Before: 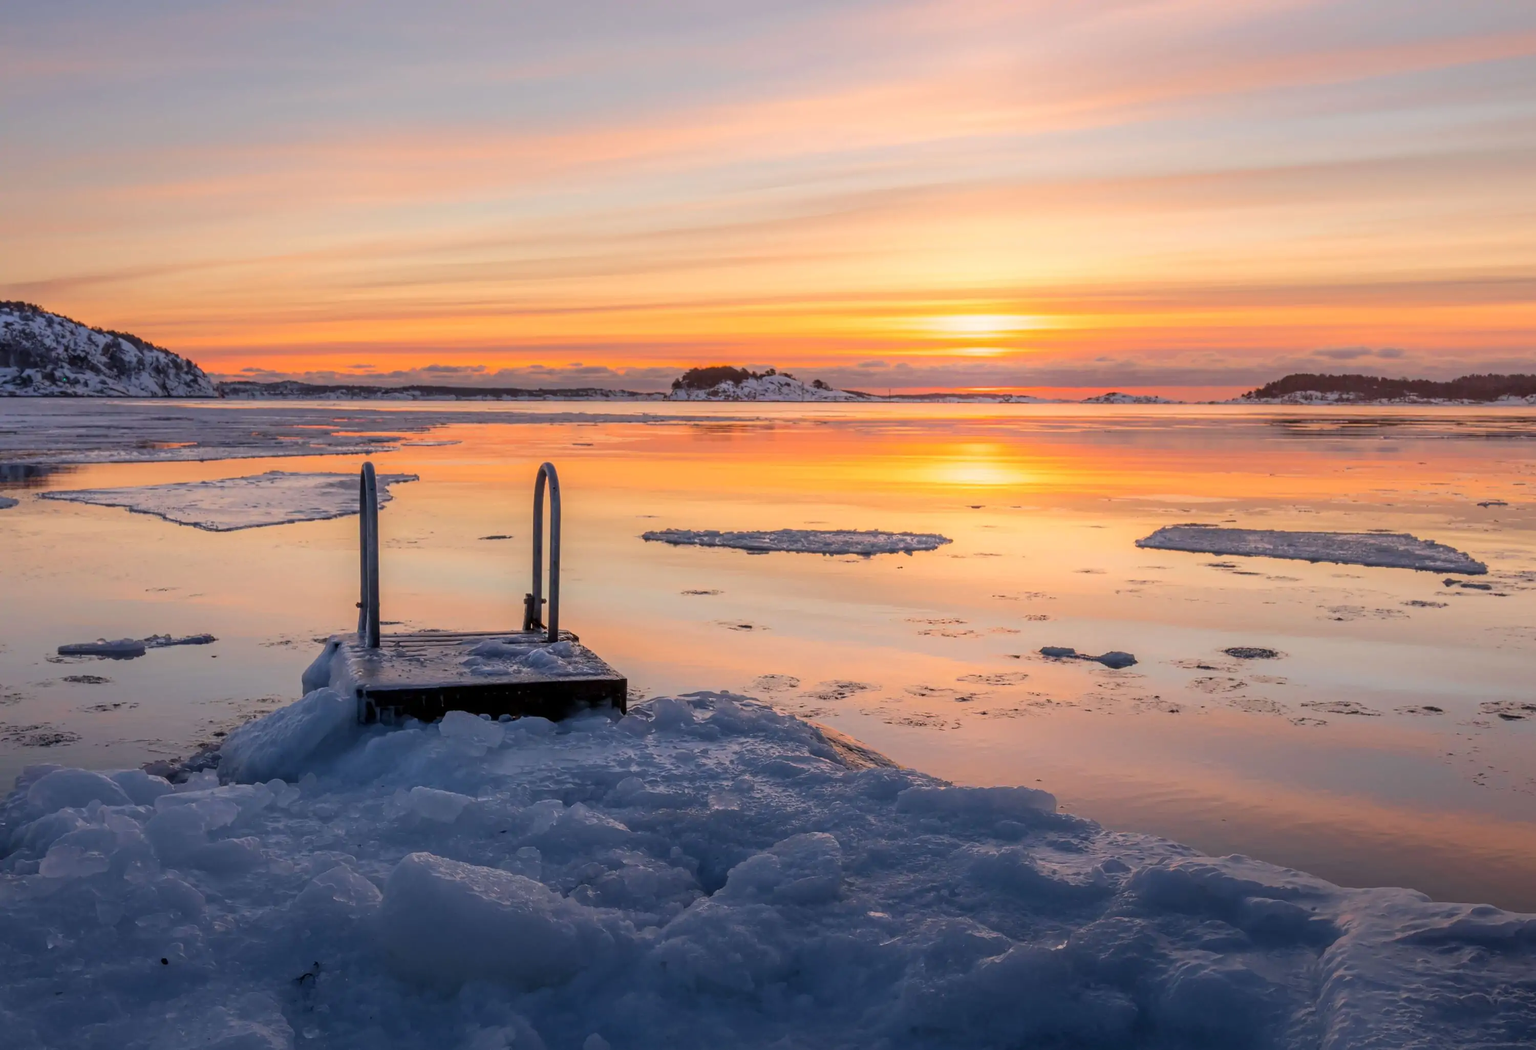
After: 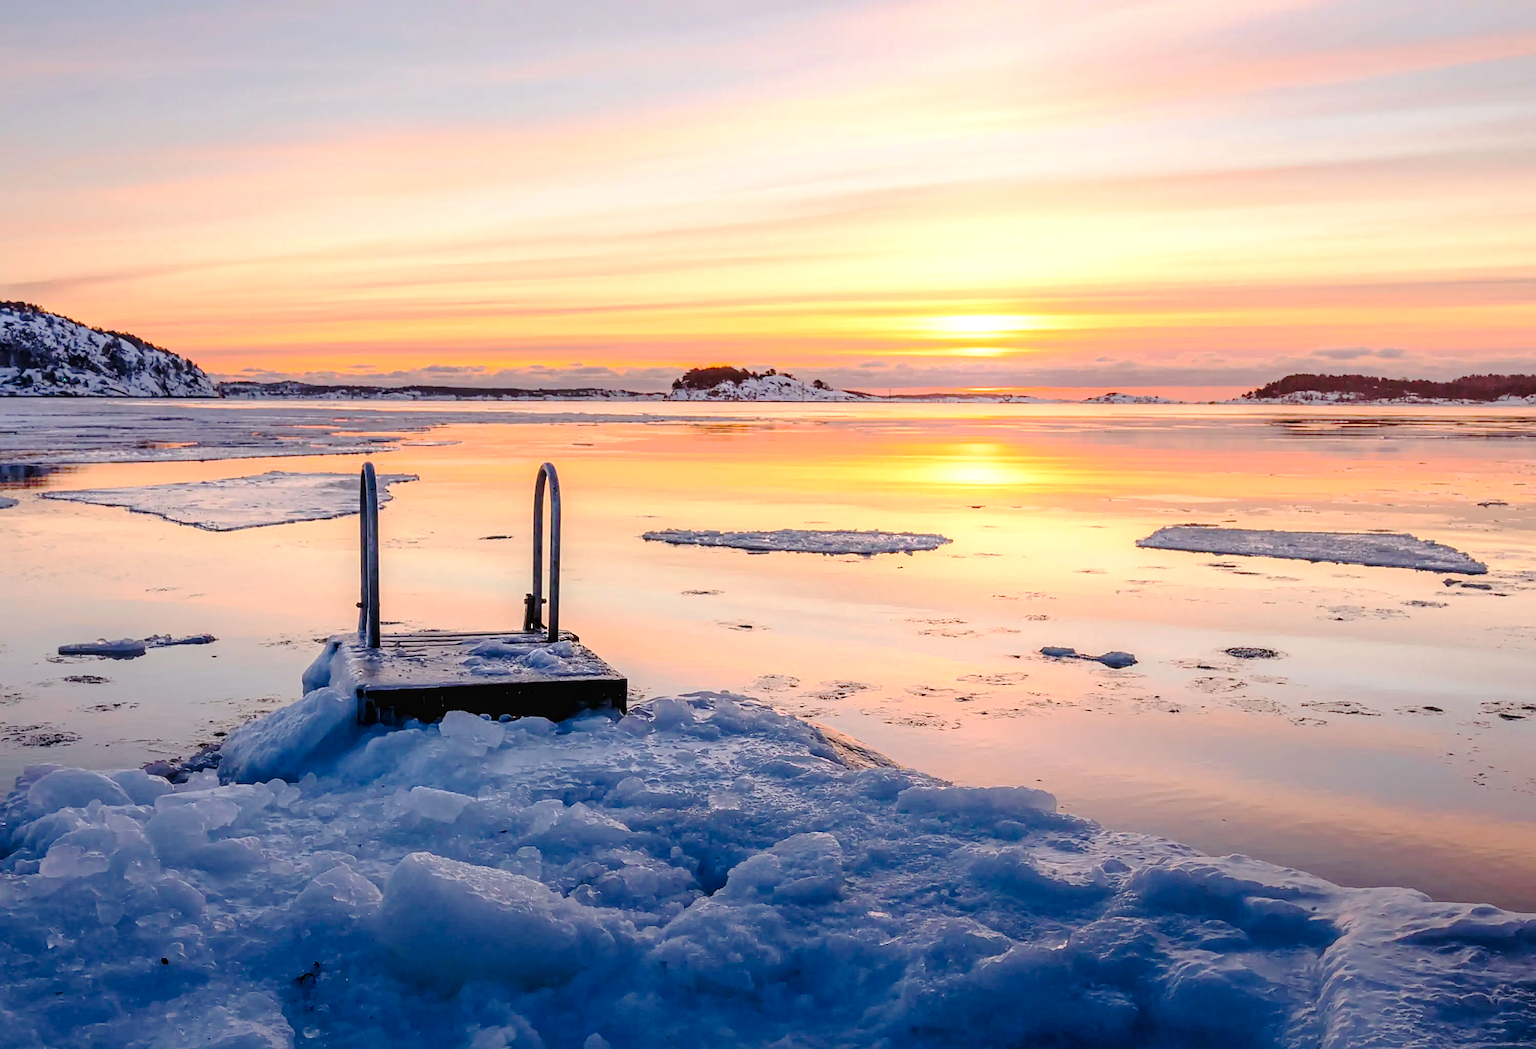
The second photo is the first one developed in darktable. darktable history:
exposure: black level correction 0, exposure 0.5 EV, compensate highlight preservation false
sharpen: on, module defaults
tone curve: curves: ch0 [(0, 0) (0.003, 0.026) (0.011, 0.025) (0.025, 0.022) (0.044, 0.022) (0.069, 0.028) (0.1, 0.041) (0.136, 0.062) (0.177, 0.103) (0.224, 0.167) (0.277, 0.242) (0.335, 0.343) (0.399, 0.452) (0.468, 0.539) (0.543, 0.614) (0.623, 0.683) (0.709, 0.749) (0.801, 0.827) (0.898, 0.918) (1, 1)], preserve colors none
local contrast: highlights 100%, shadows 100%, detail 120%, midtone range 0.2
tone equalizer: on, module defaults
